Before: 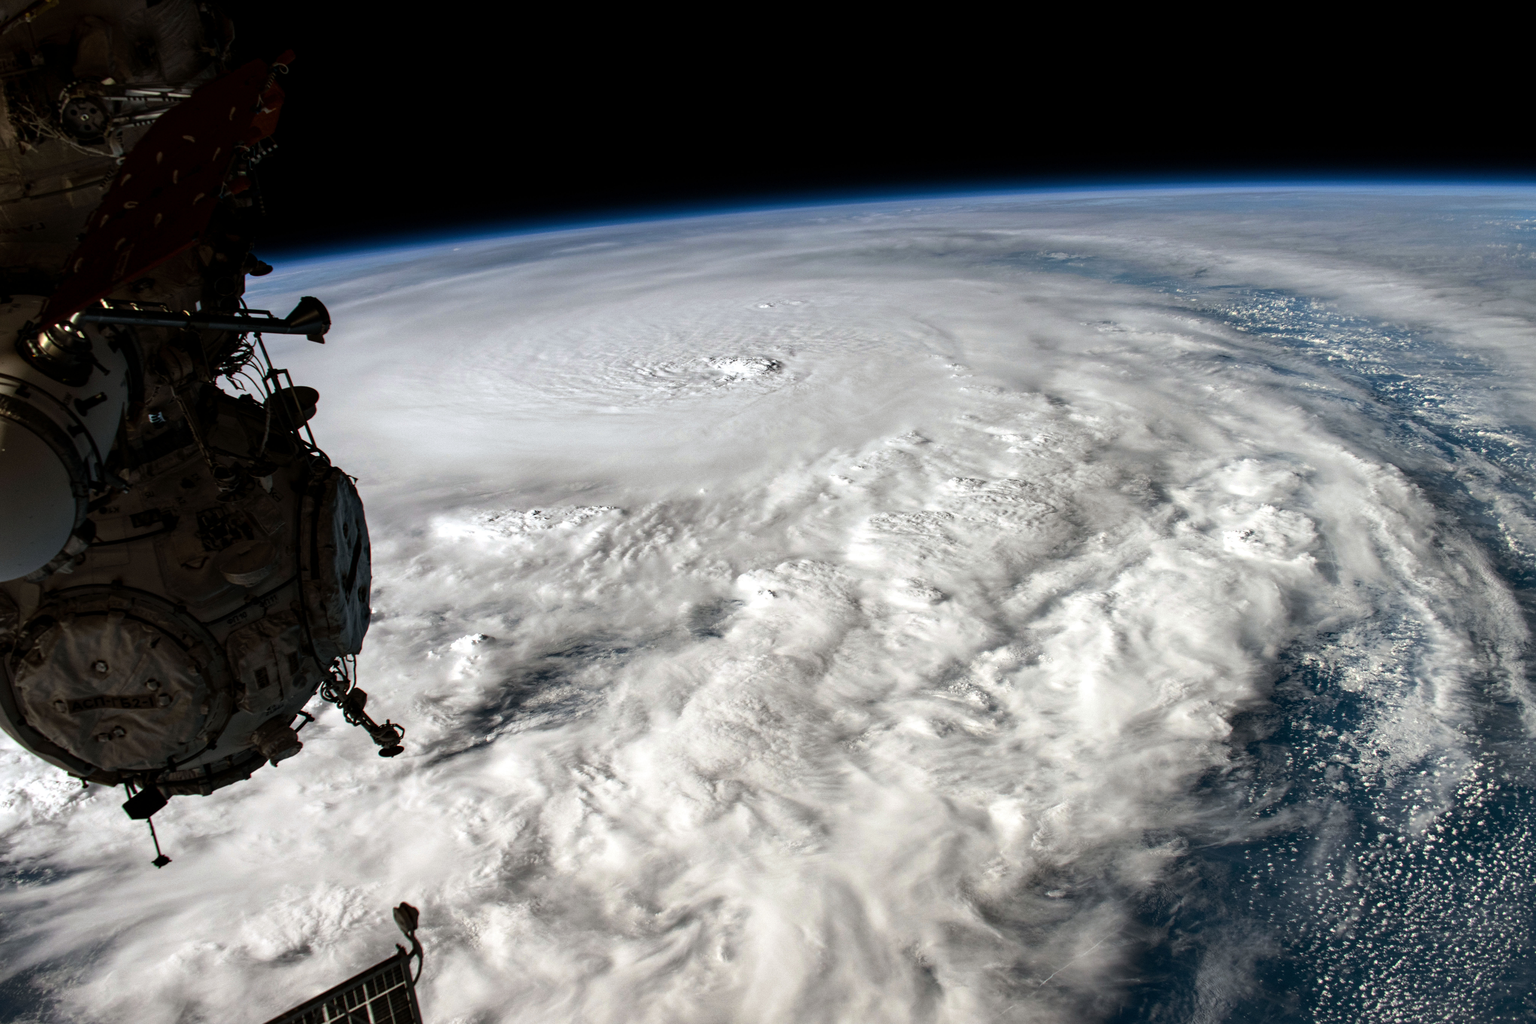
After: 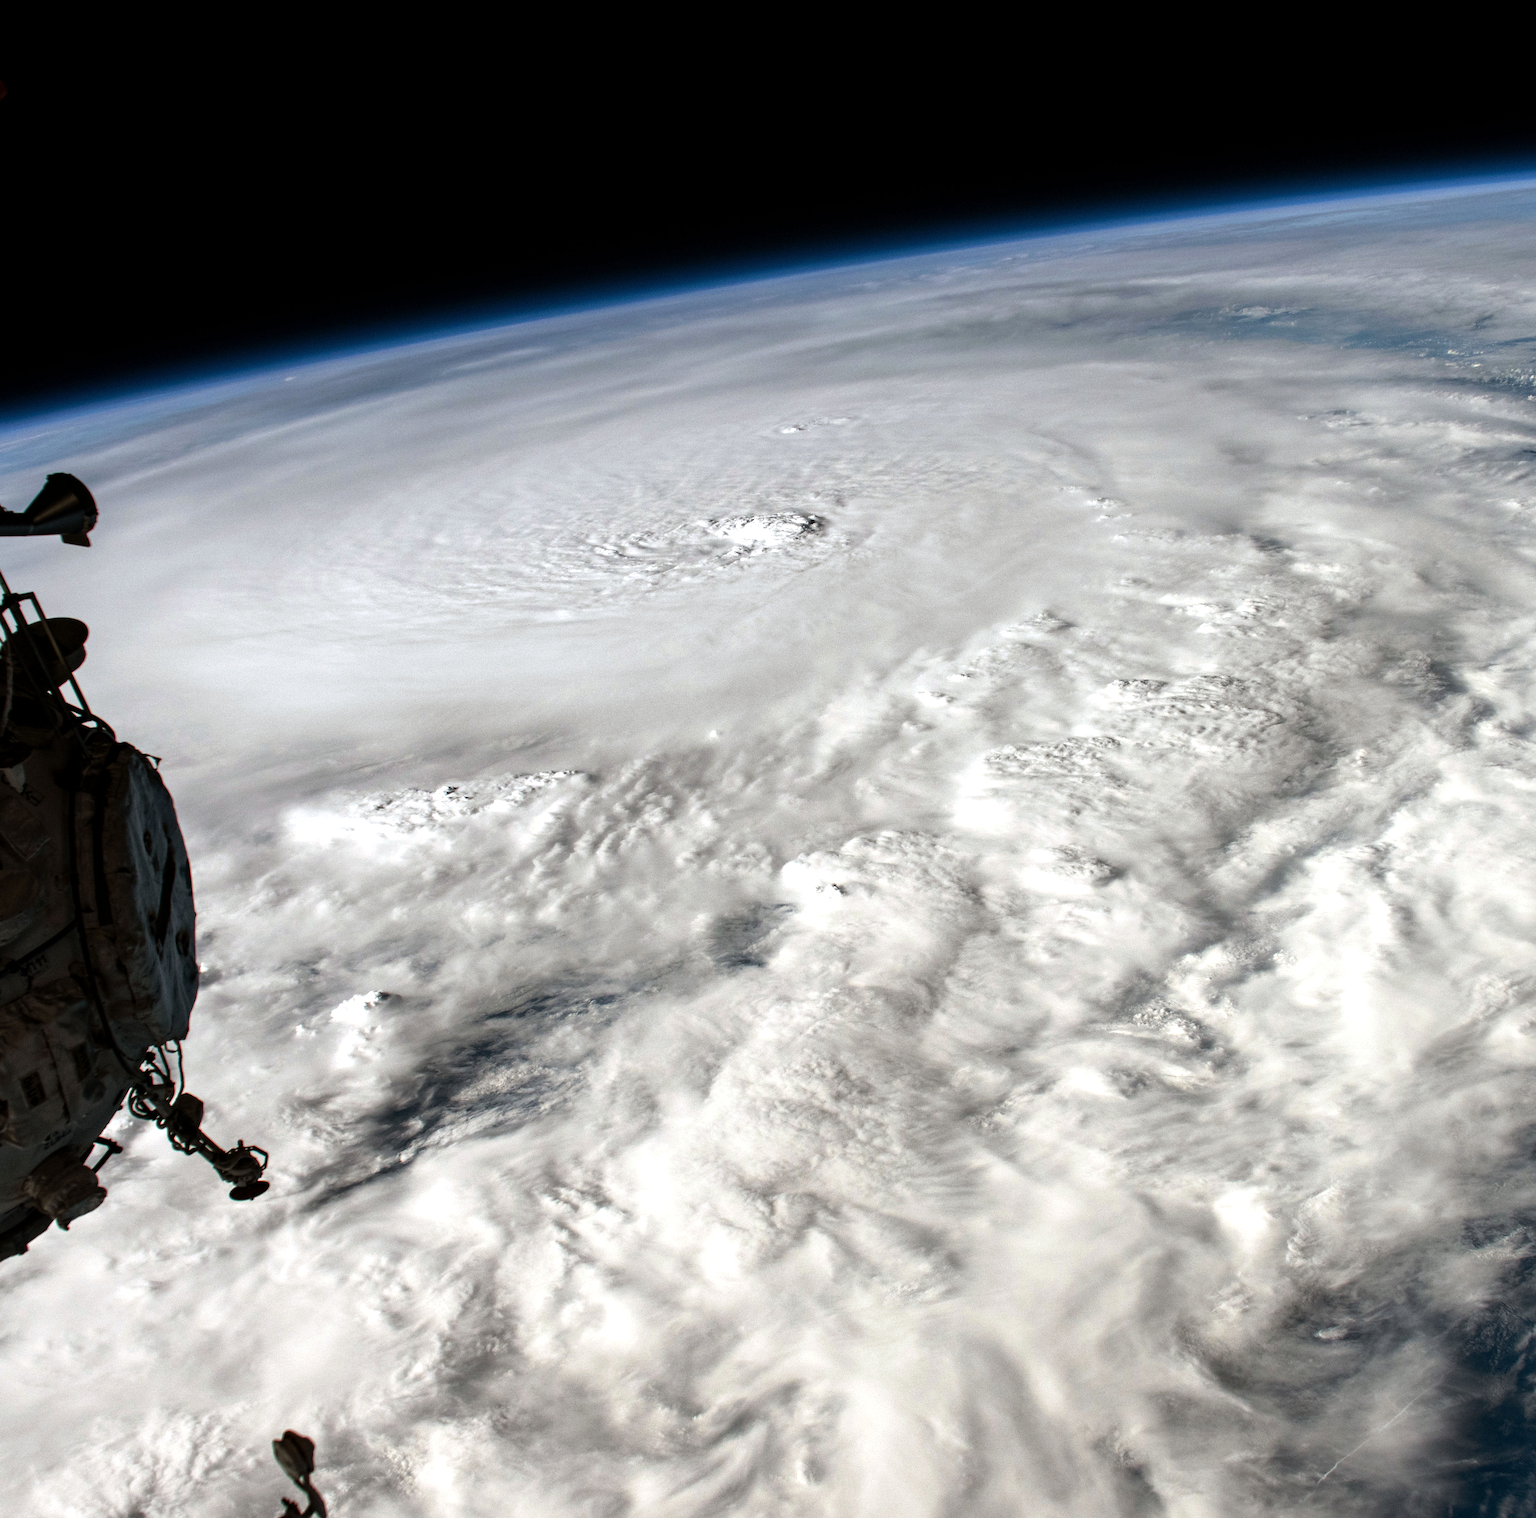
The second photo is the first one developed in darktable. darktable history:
crop and rotate: left 14.436%, right 18.898%
rotate and perspective: rotation -4.57°, crop left 0.054, crop right 0.944, crop top 0.087, crop bottom 0.914
exposure: exposure 0.15 EV, compensate highlight preservation false
